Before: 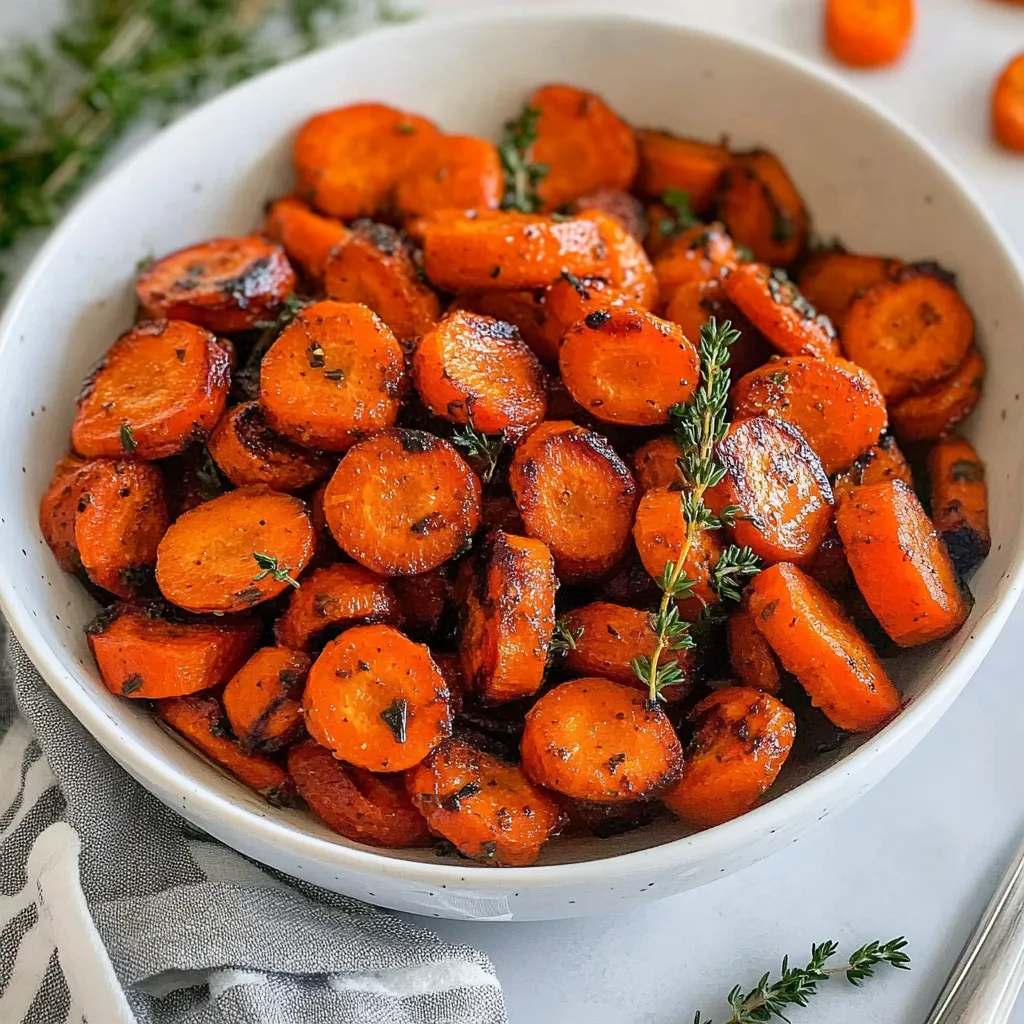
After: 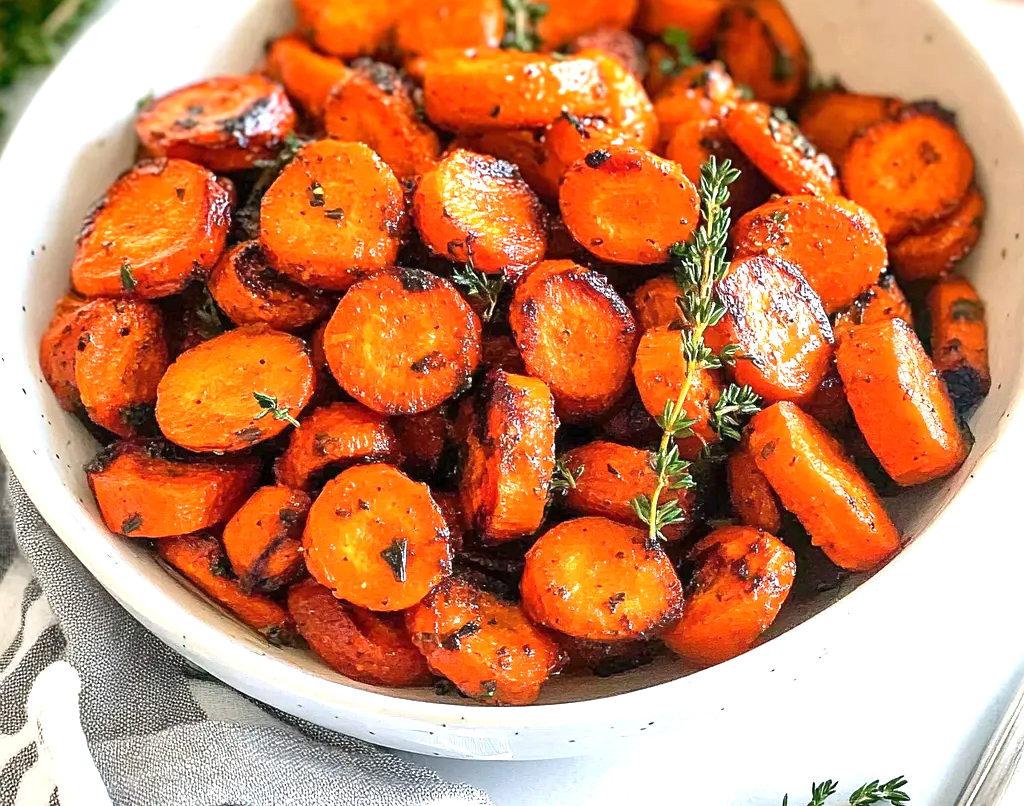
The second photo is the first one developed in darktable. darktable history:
tone equalizer: on, module defaults
crop and rotate: top 15.774%, bottom 5.506%
exposure: exposure 1.061 EV, compensate highlight preservation false
